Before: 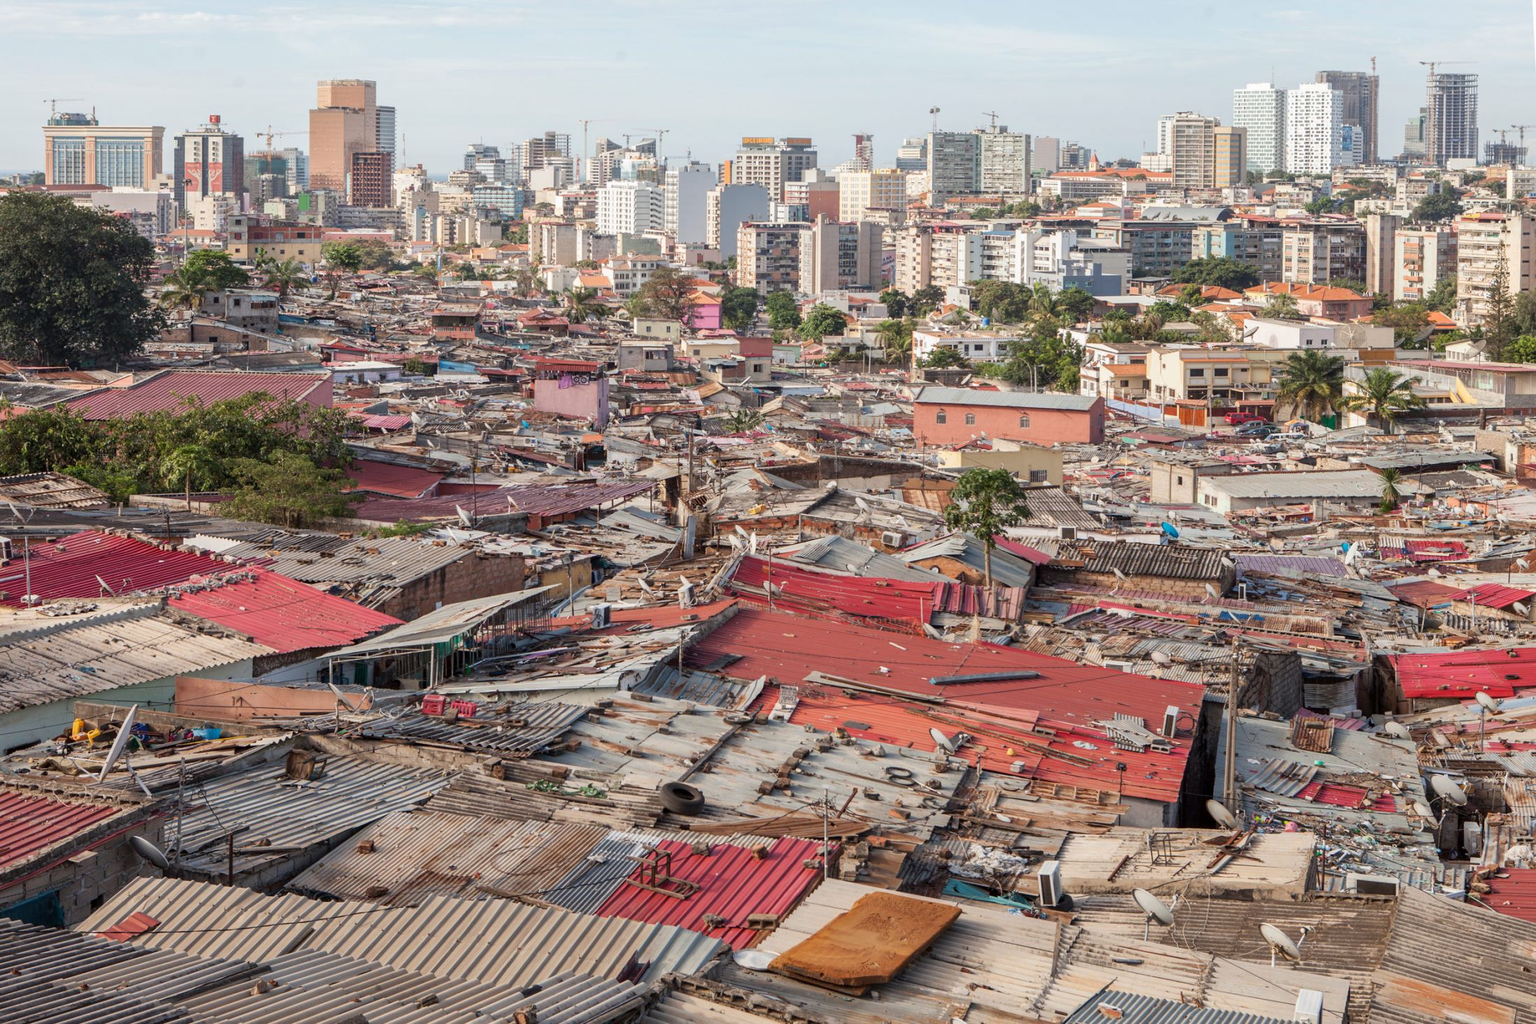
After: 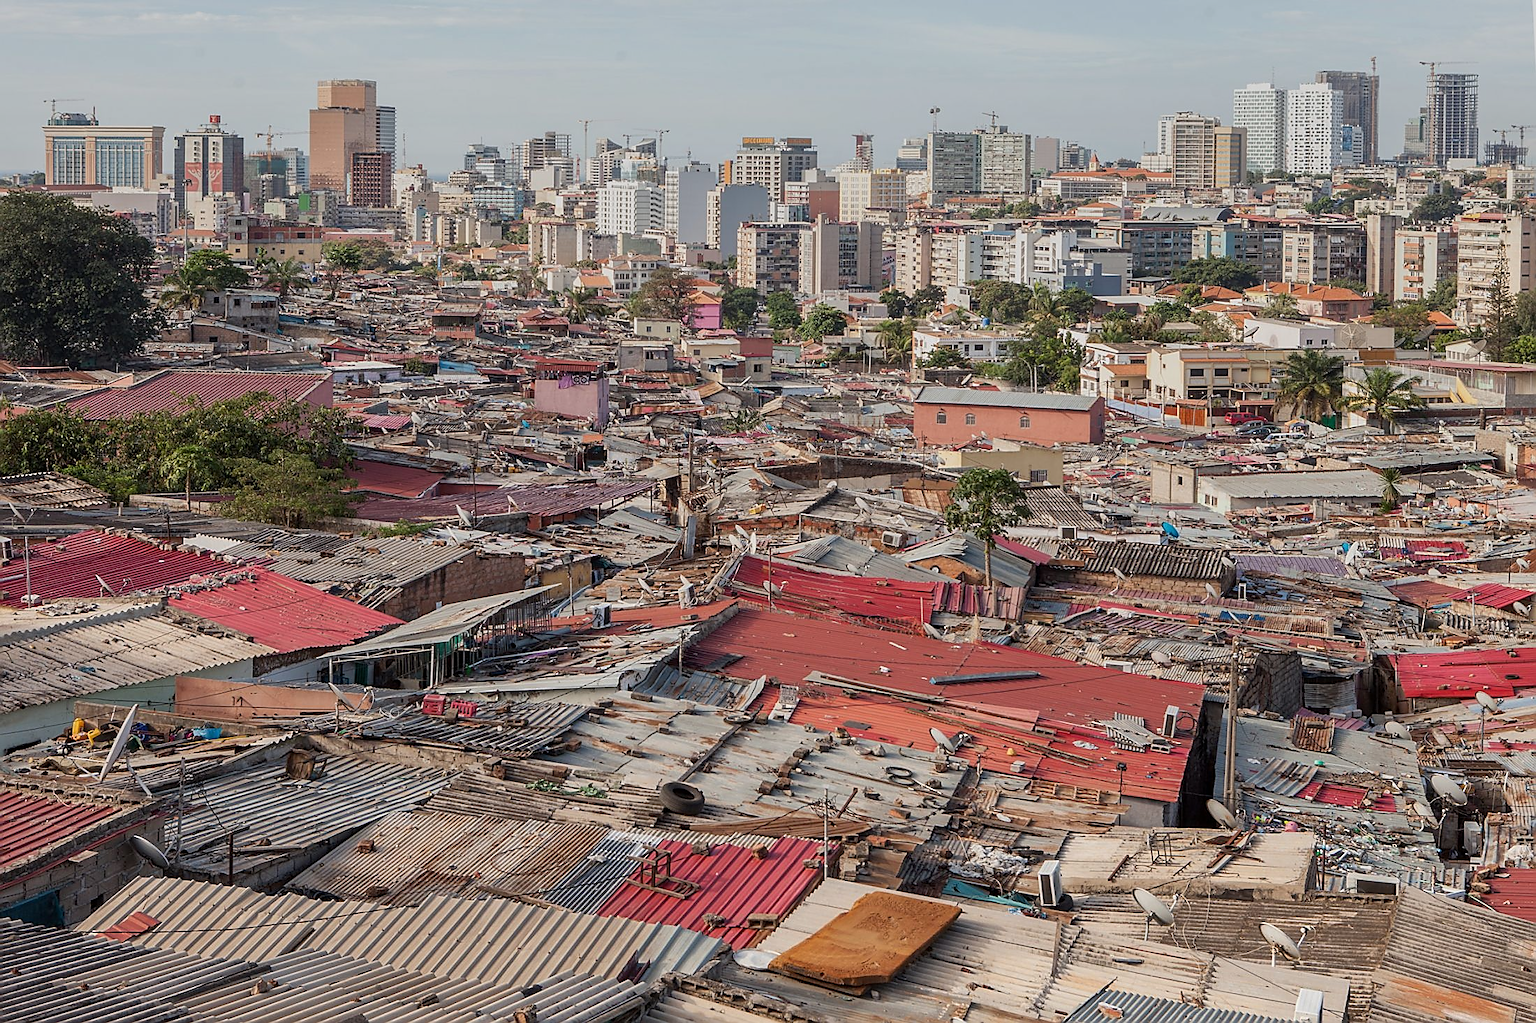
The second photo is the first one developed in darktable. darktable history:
graduated density: rotation -0.352°, offset 57.64
sharpen: radius 1.4, amount 1.25, threshold 0.7
